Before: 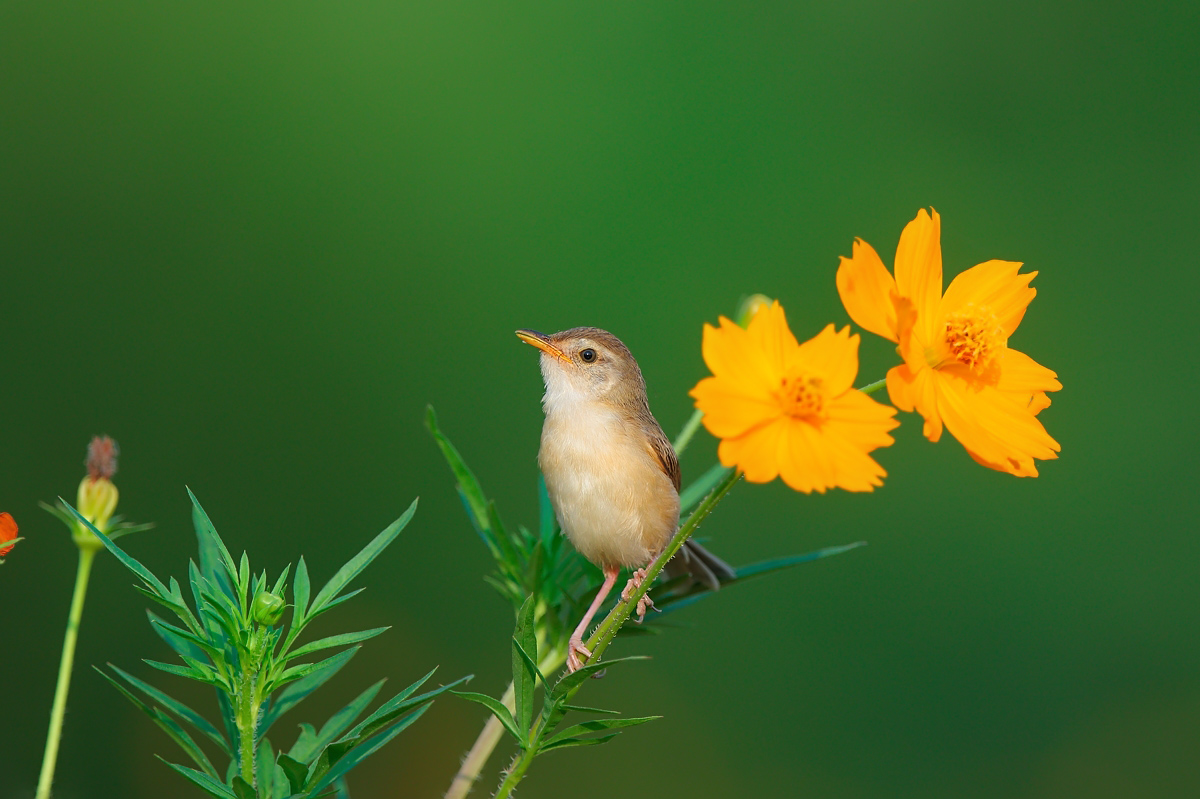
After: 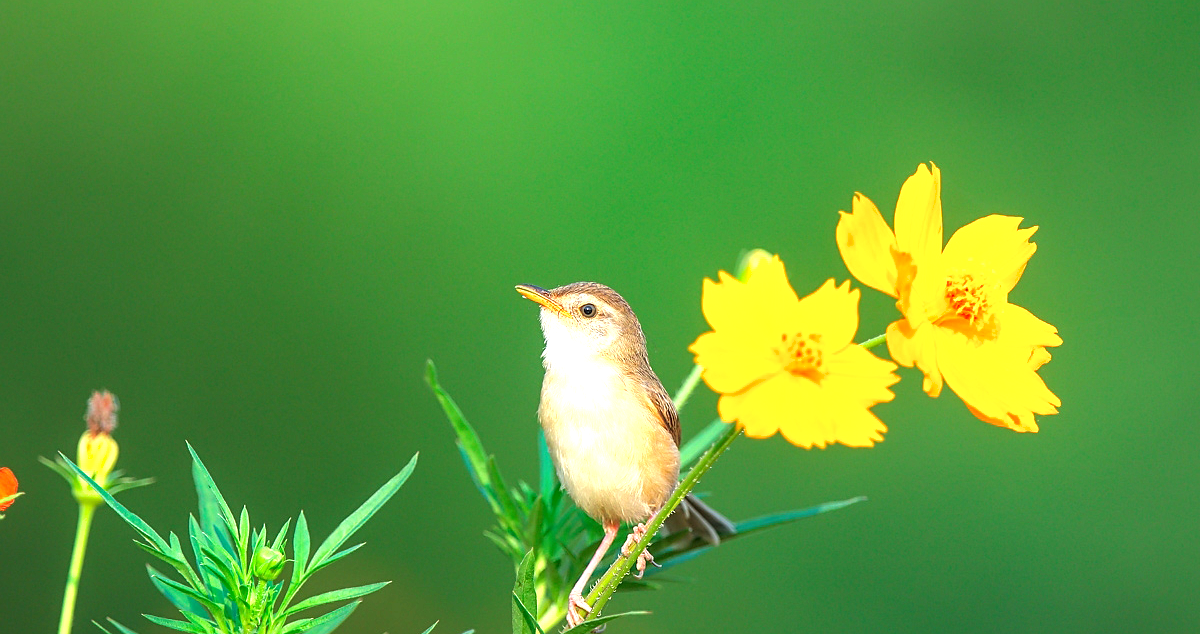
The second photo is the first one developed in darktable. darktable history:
shadows and highlights: shadows 25.38, white point adjustment -2.96, highlights -29.88
crop and rotate: top 5.648%, bottom 14.887%
sharpen: radius 1.244, amount 0.293, threshold 0.11
tone equalizer: -8 EV -0.382 EV, -7 EV -0.374 EV, -6 EV -0.359 EV, -5 EV -0.231 EV, -3 EV 0.23 EV, -2 EV 0.358 EV, -1 EV 0.411 EV, +0 EV 0.391 EV
exposure: exposure 1.001 EV, compensate highlight preservation false
local contrast: on, module defaults
